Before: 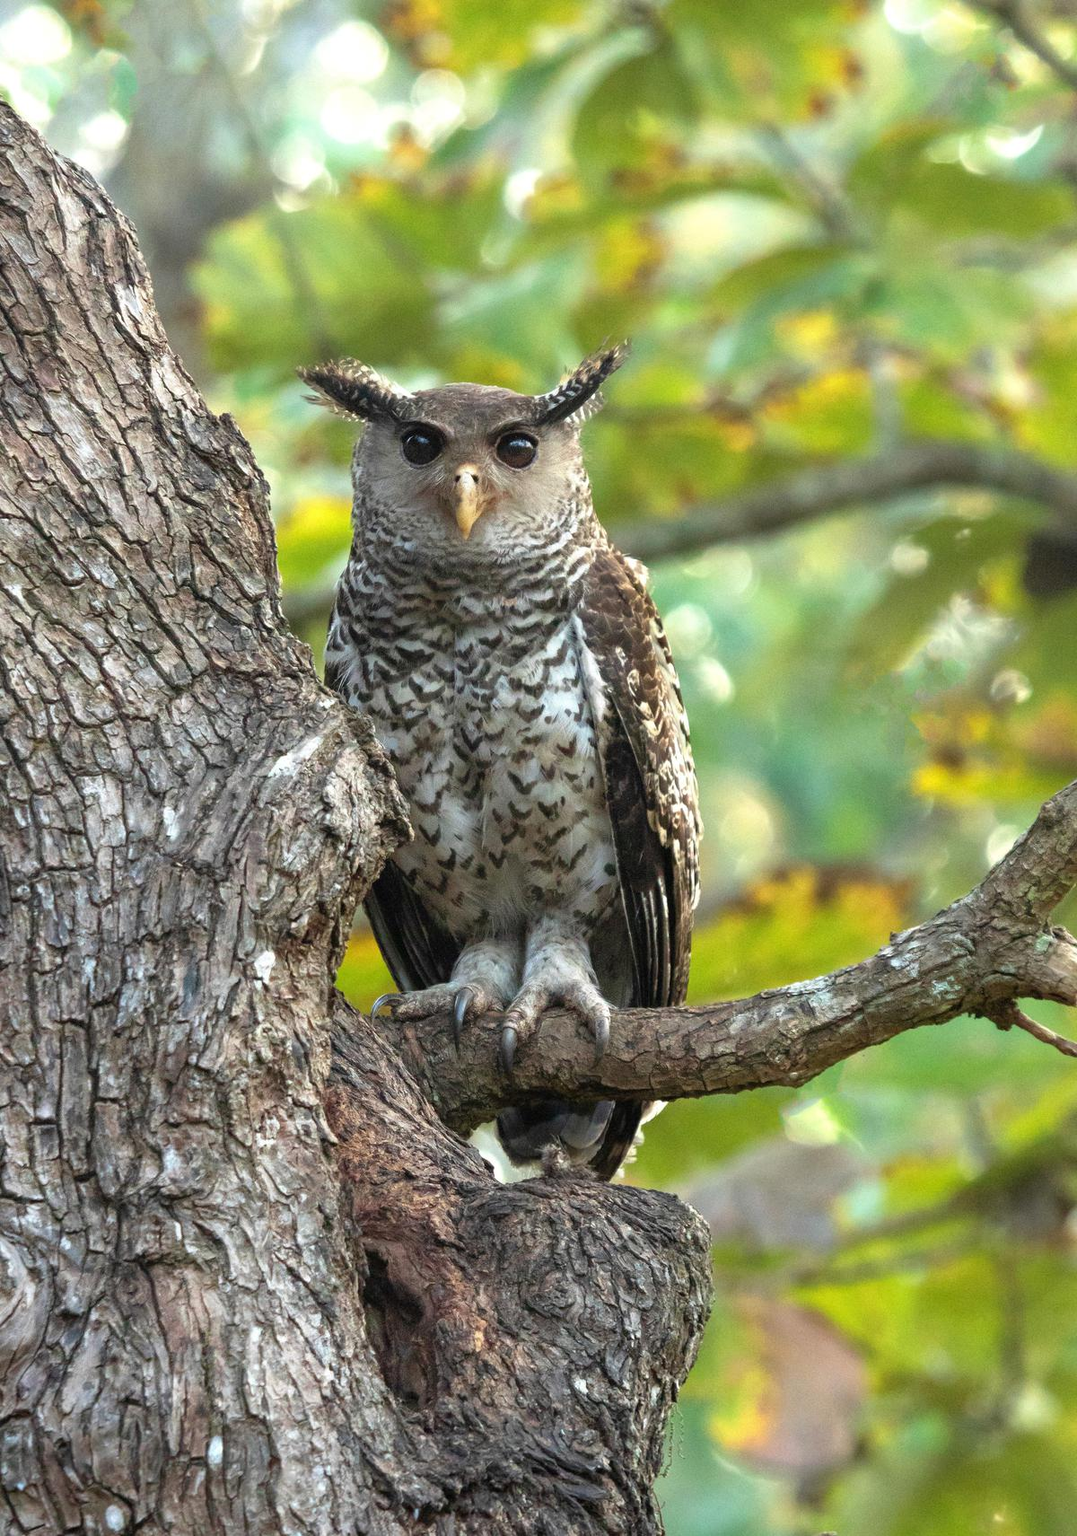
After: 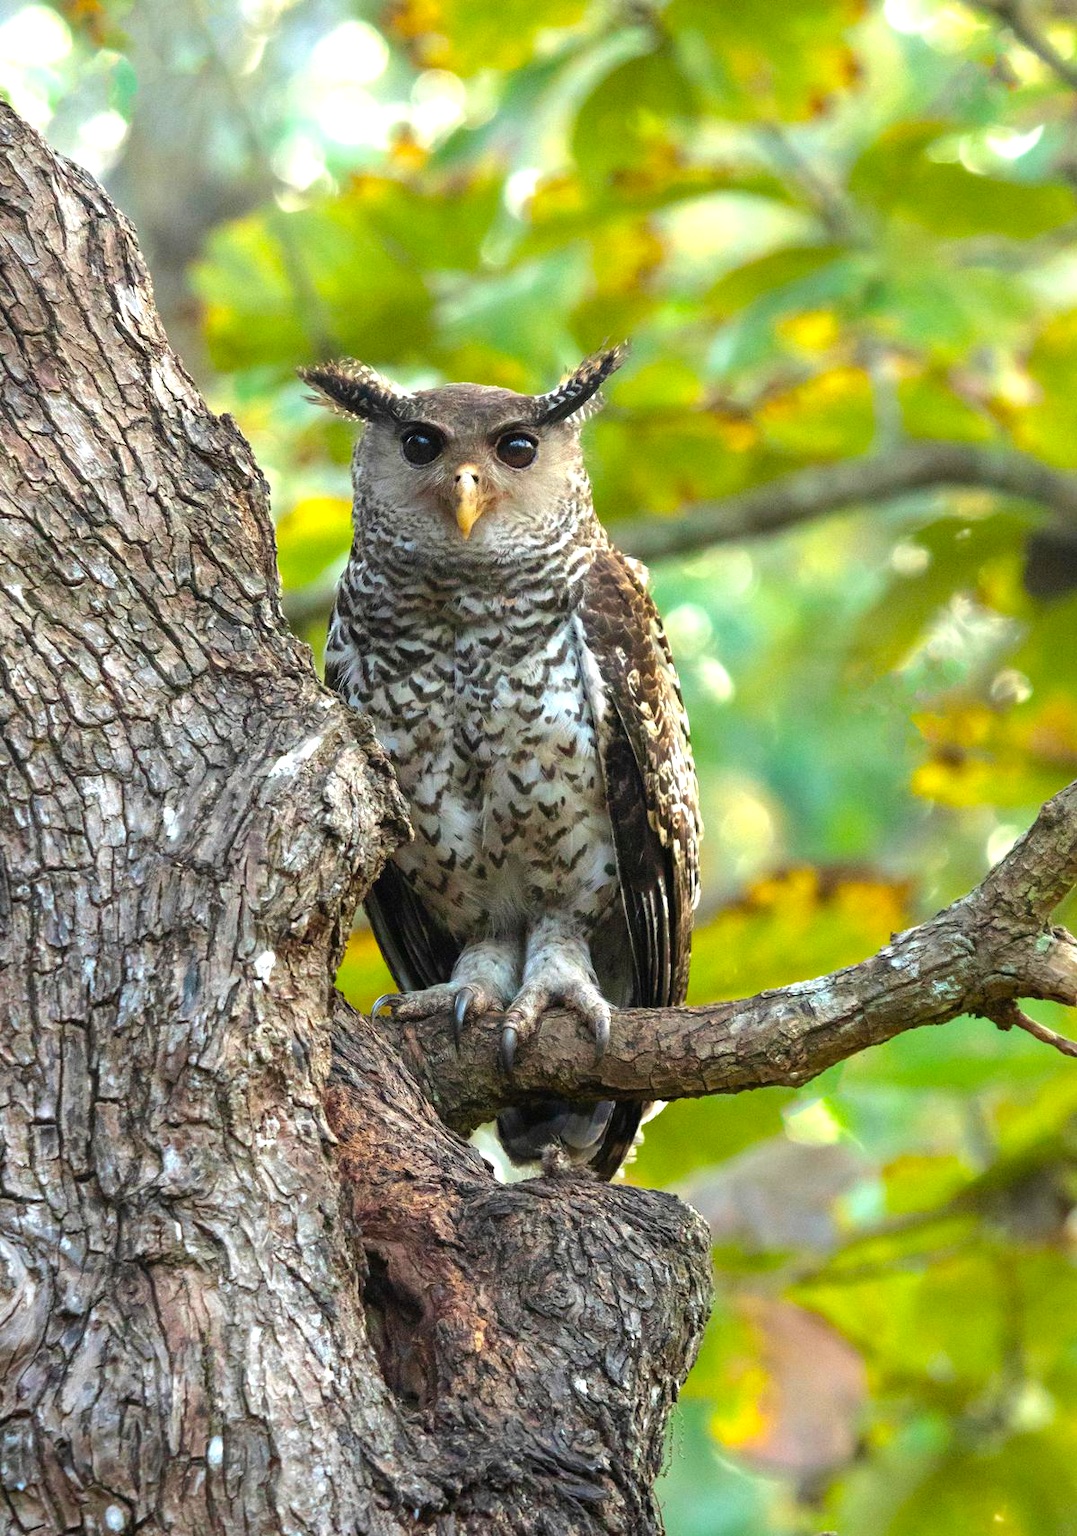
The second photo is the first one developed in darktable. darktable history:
color balance rgb: perceptual saturation grading › global saturation 25.152%, perceptual brilliance grading › highlights 6.83%, perceptual brilliance grading › mid-tones 16.849%, perceptual brilliance grading › shadows -5.213%, global vibrance 15.104%
